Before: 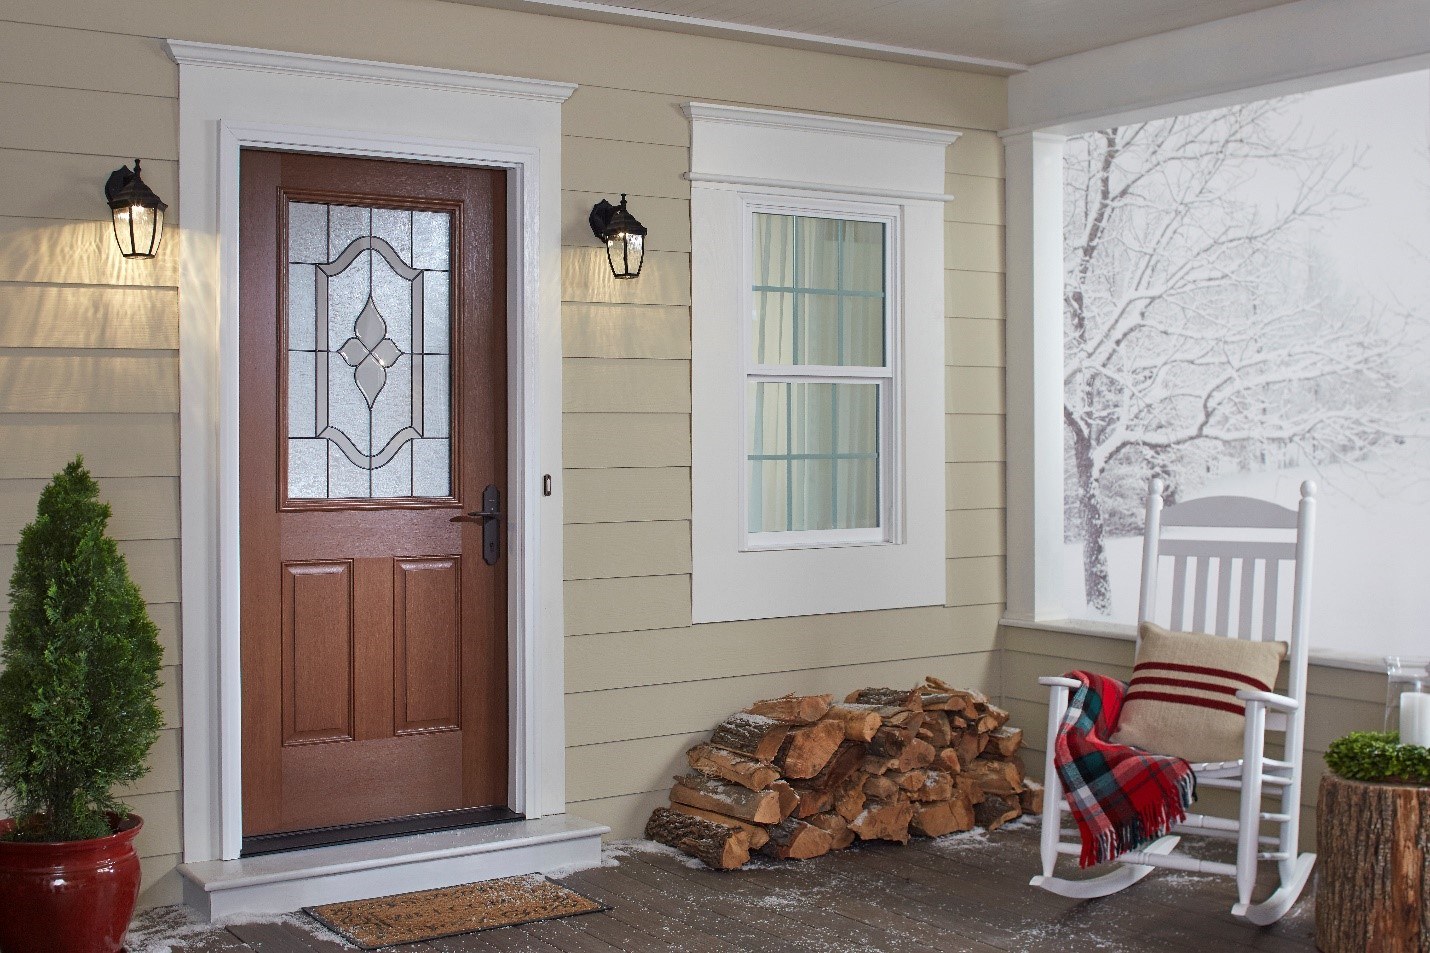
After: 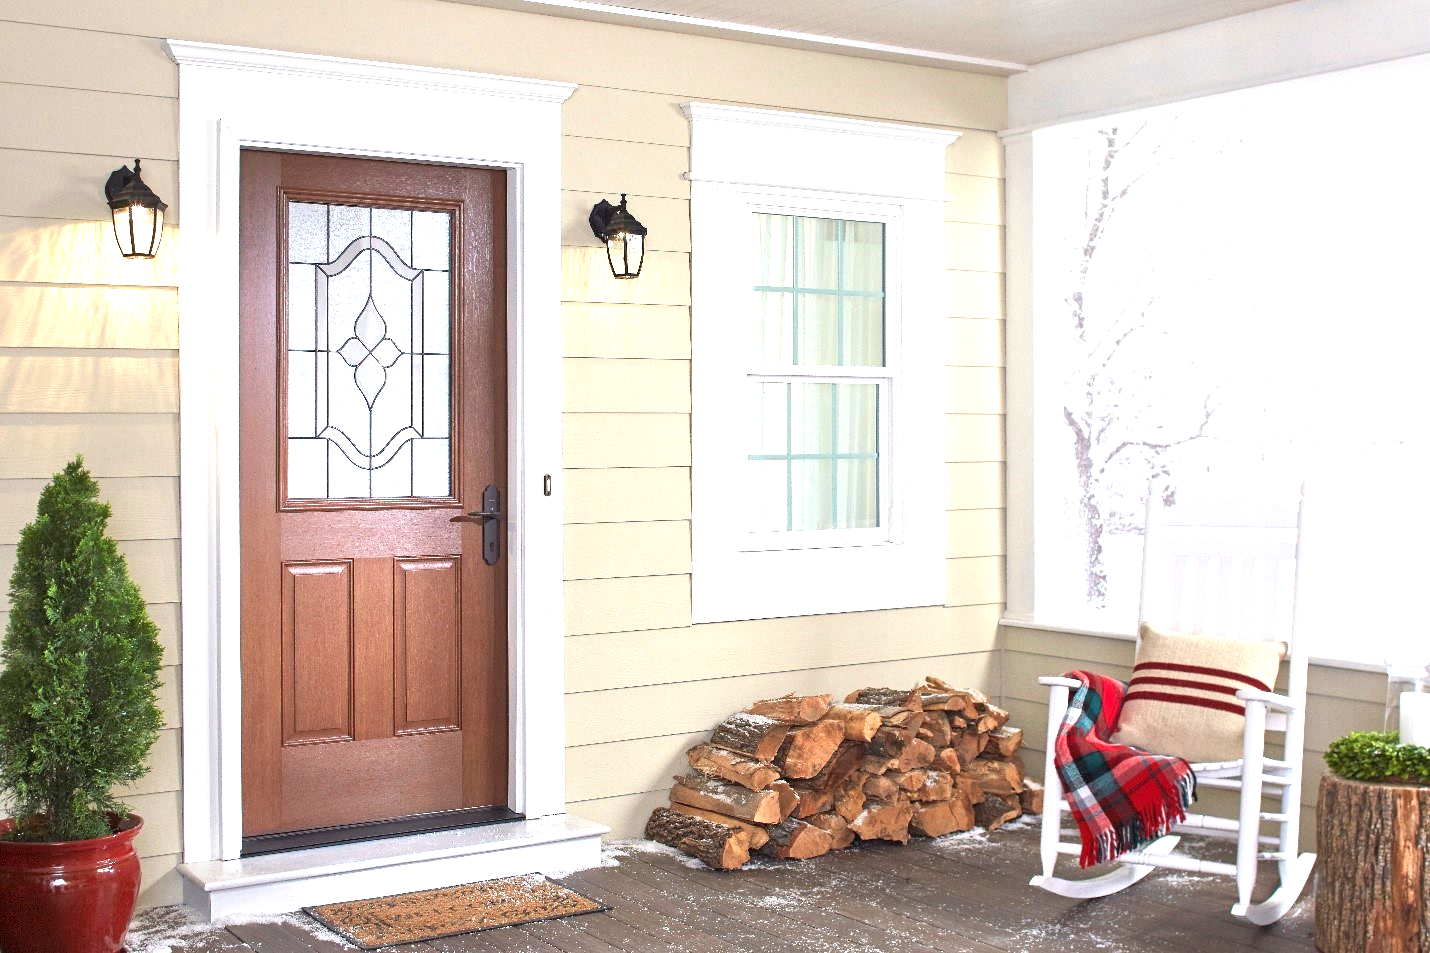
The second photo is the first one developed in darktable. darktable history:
exposure: black level correction 0, exposure 1.441 EV, compensate highlight preservation false
